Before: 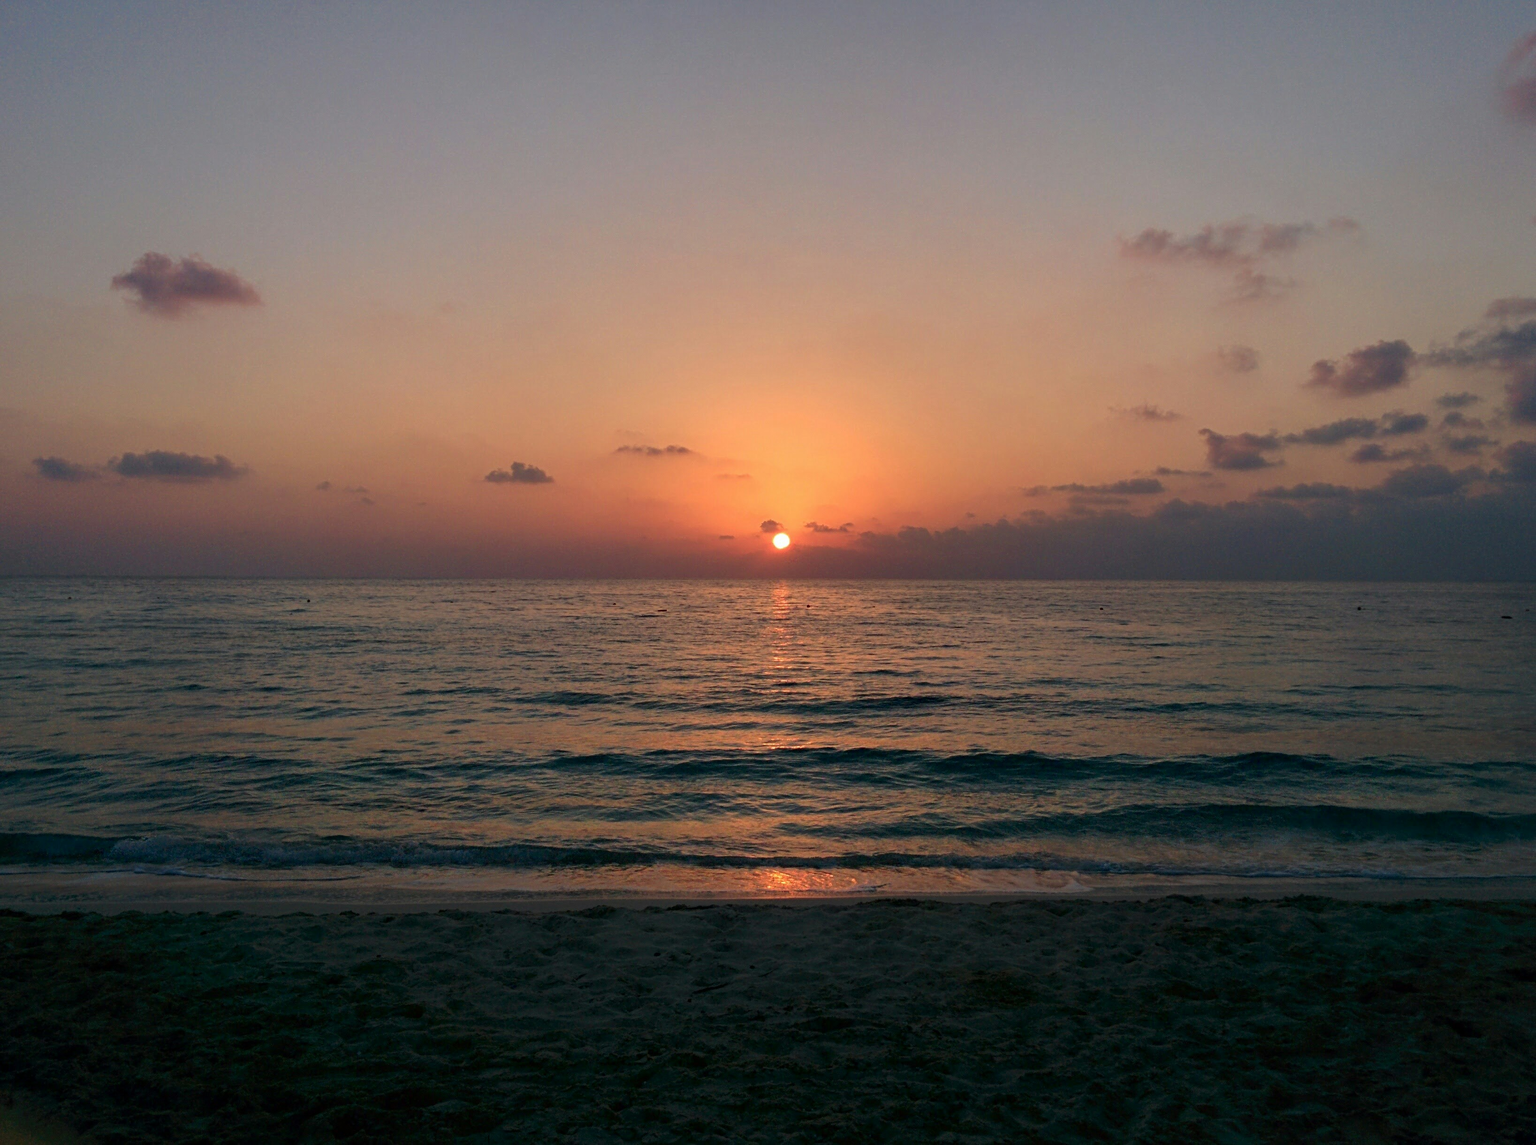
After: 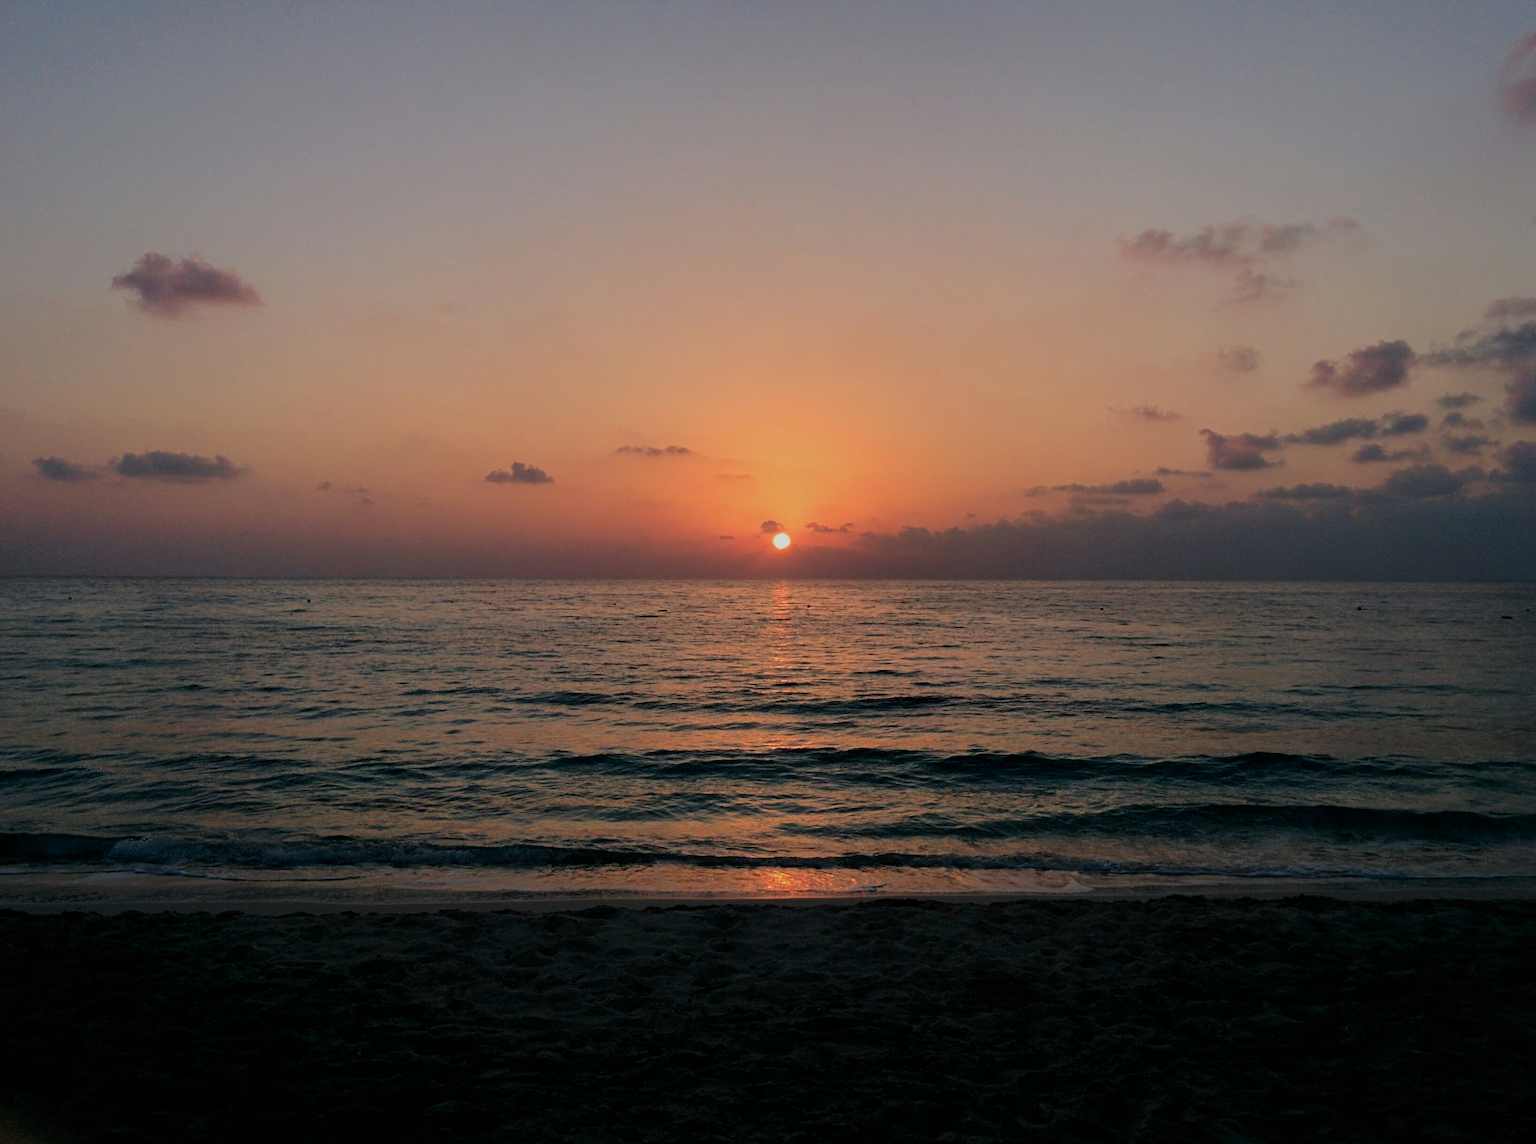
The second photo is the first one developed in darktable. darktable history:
bloom: on, module defaults
filmic rgb: black relative exposure -7.65 EV, white relative exposure 4.56 EV, hardness 3.61, color science v6 (2022)
